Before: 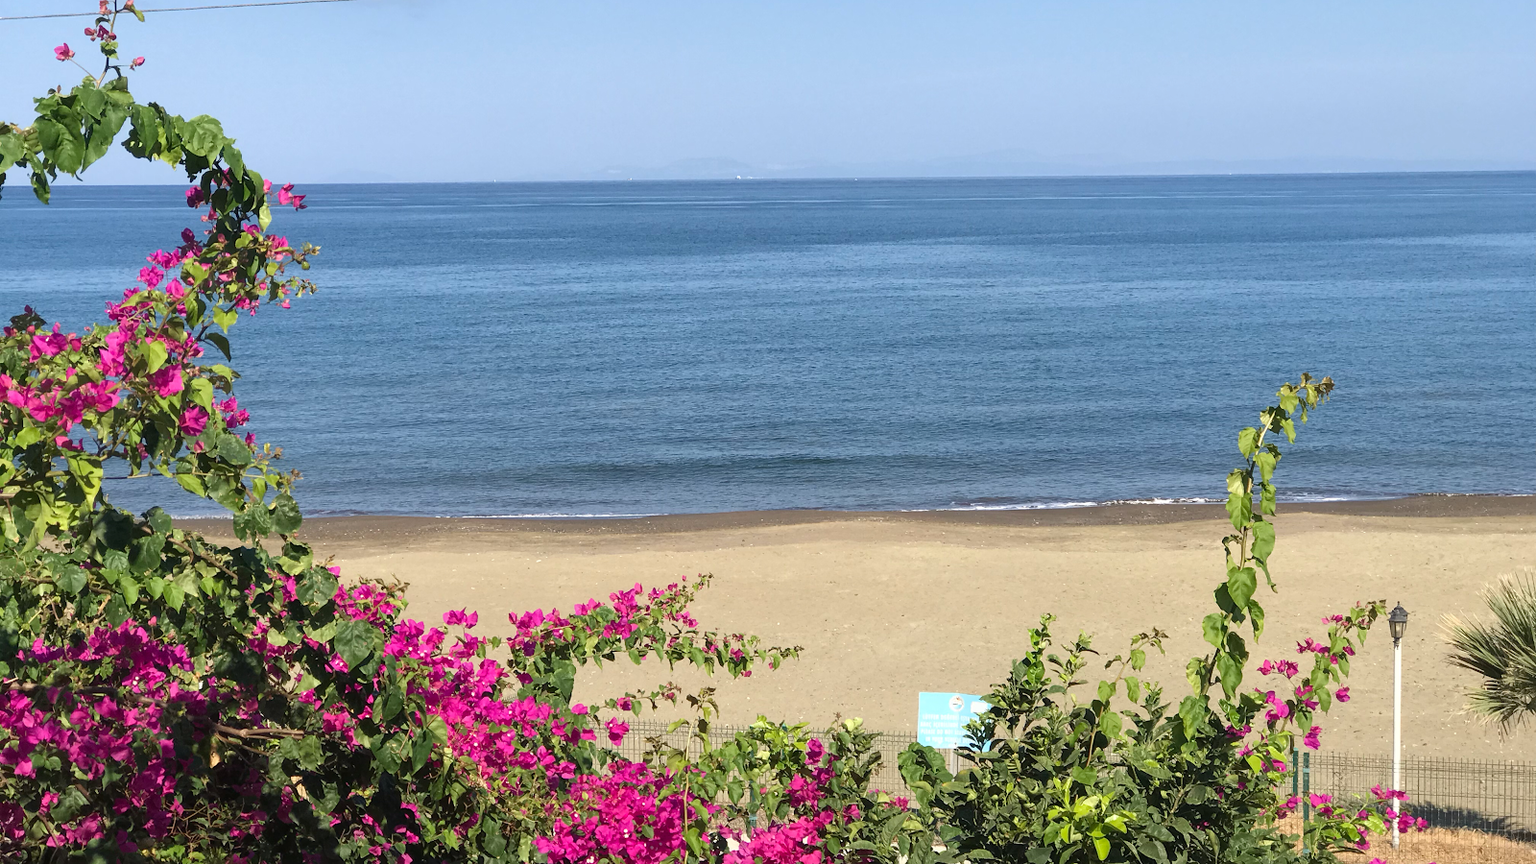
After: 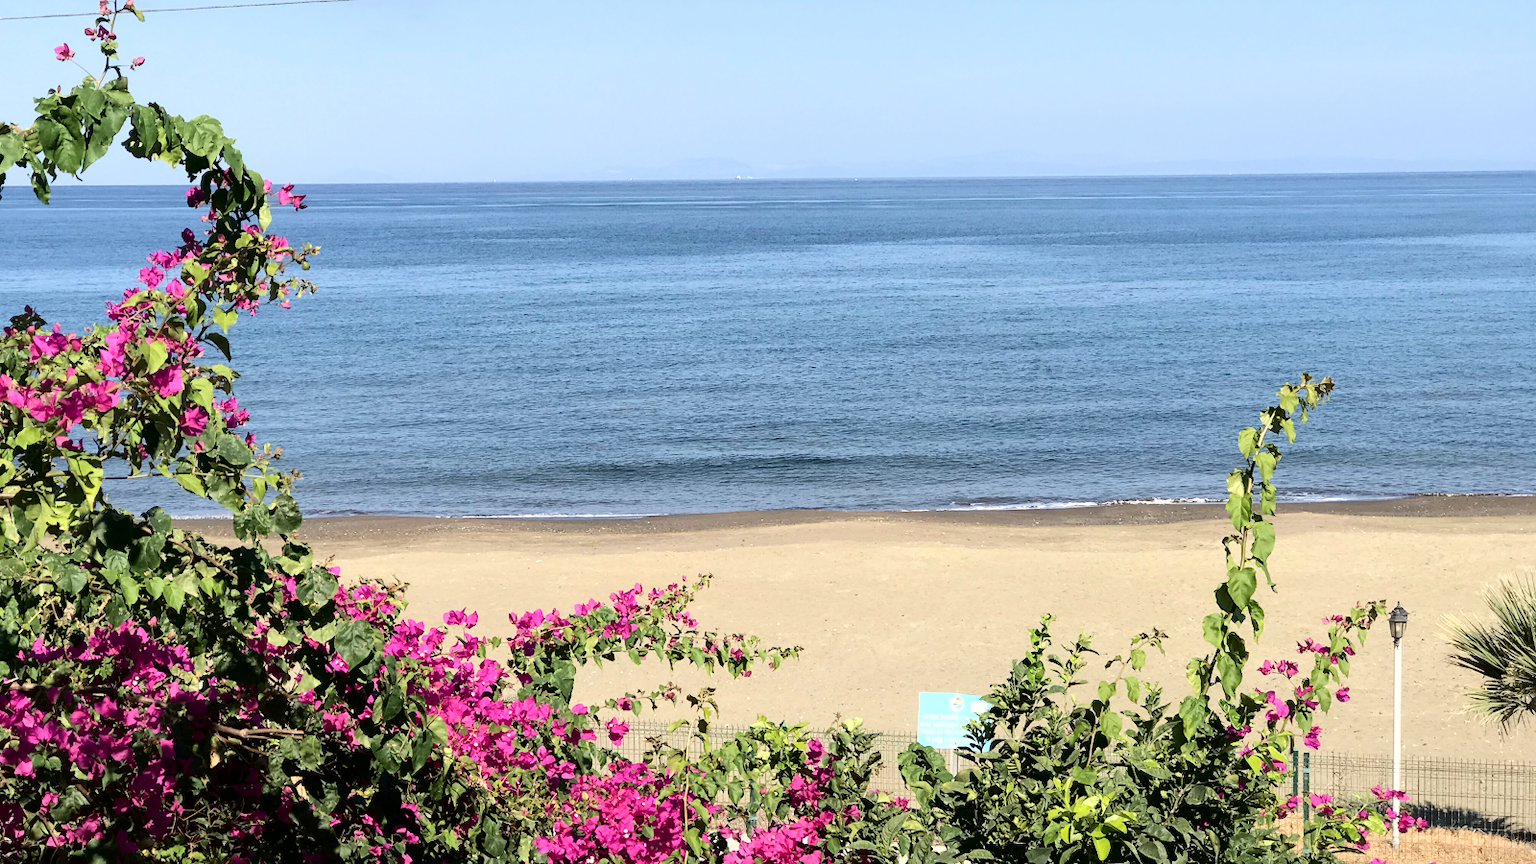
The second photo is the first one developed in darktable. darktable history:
tone curve: curves: ch0 [(0, 0) (0.003, 0) (0.011, 0.001) (0.025, 0.003) (0.044, 0.005) (0.069, 0.011) (0.1, 0.021) (0.136, 0.035) (0.177, 0.079) (0.224, 0.134) (0.277, 0.219) (0.335, 0.315) (0.399, 0.42) (0.468, 0.529) (0.543, 0.636) (0.623, 0.727) (0.709, 0.805) (0.801, 0.88) (0.898, 0.957) (1, 1)], color space Lab, independent channels, preserve colors none
